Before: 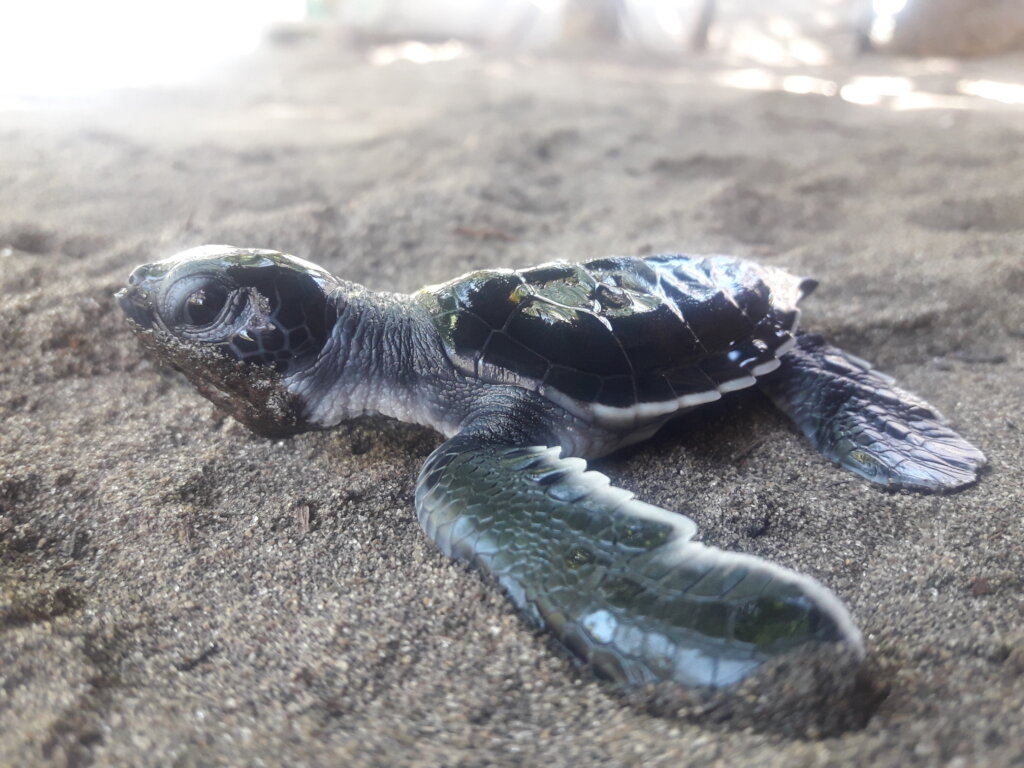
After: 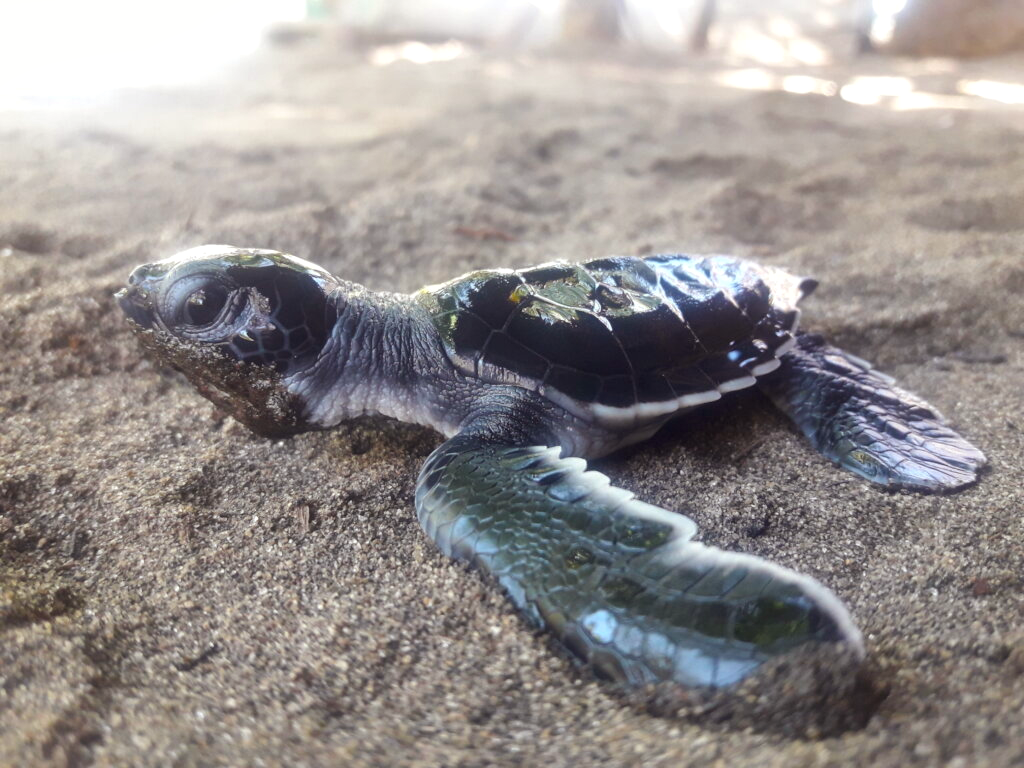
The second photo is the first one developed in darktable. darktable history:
local contrast: mode bilateral grid, contrast 21, coarseness 49, detail 119%, midtone range 0.2
color balance rgb: power › luminance -3.591%, power › chroma 0.532%, power › hue 39.15°, perceptual saturation grading › global saturation 30.821%, global vibrance 15.205%
